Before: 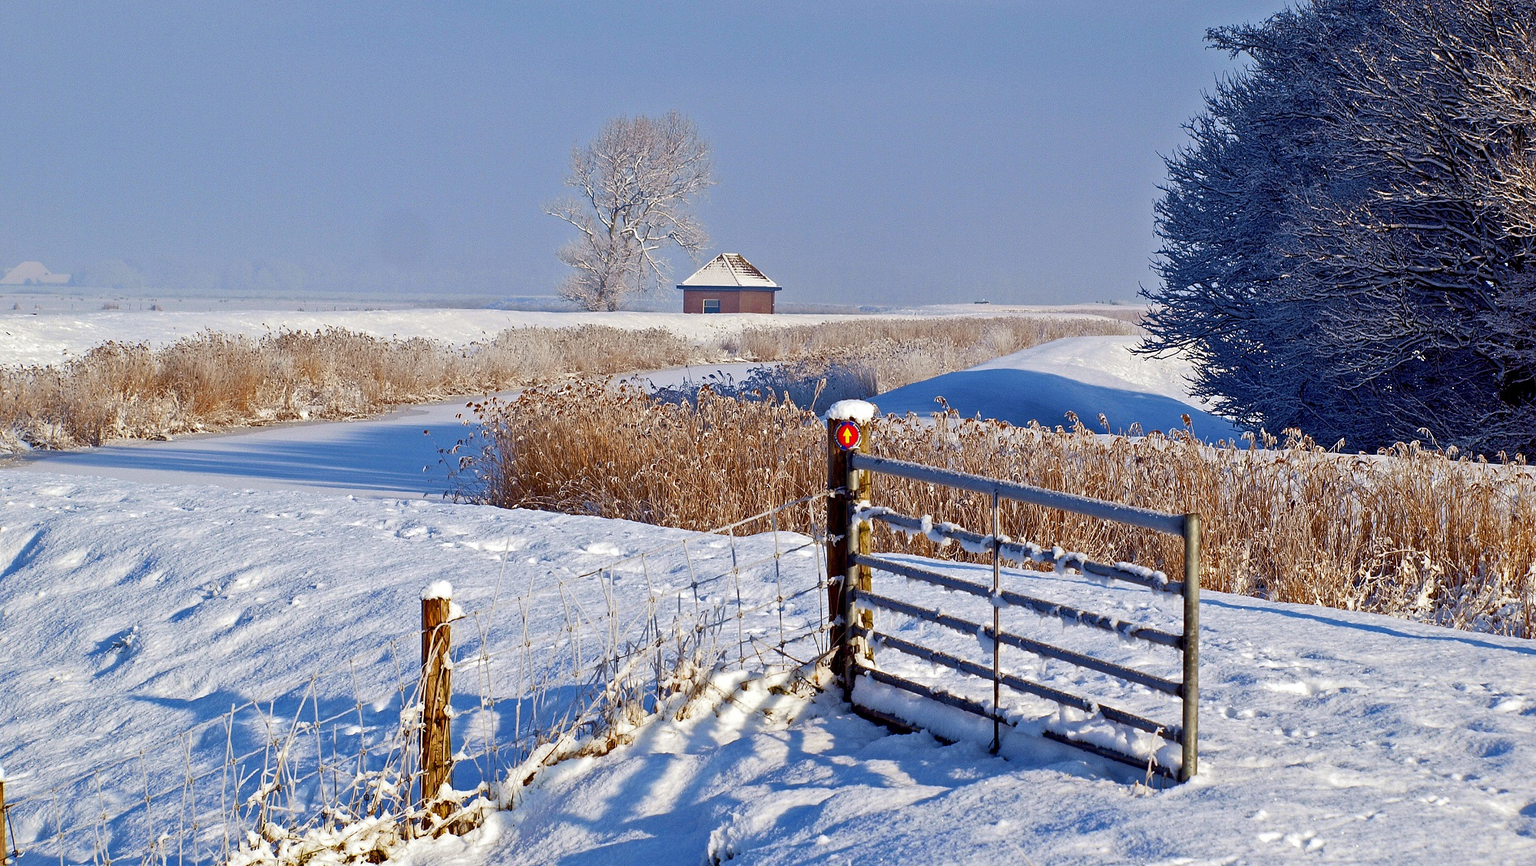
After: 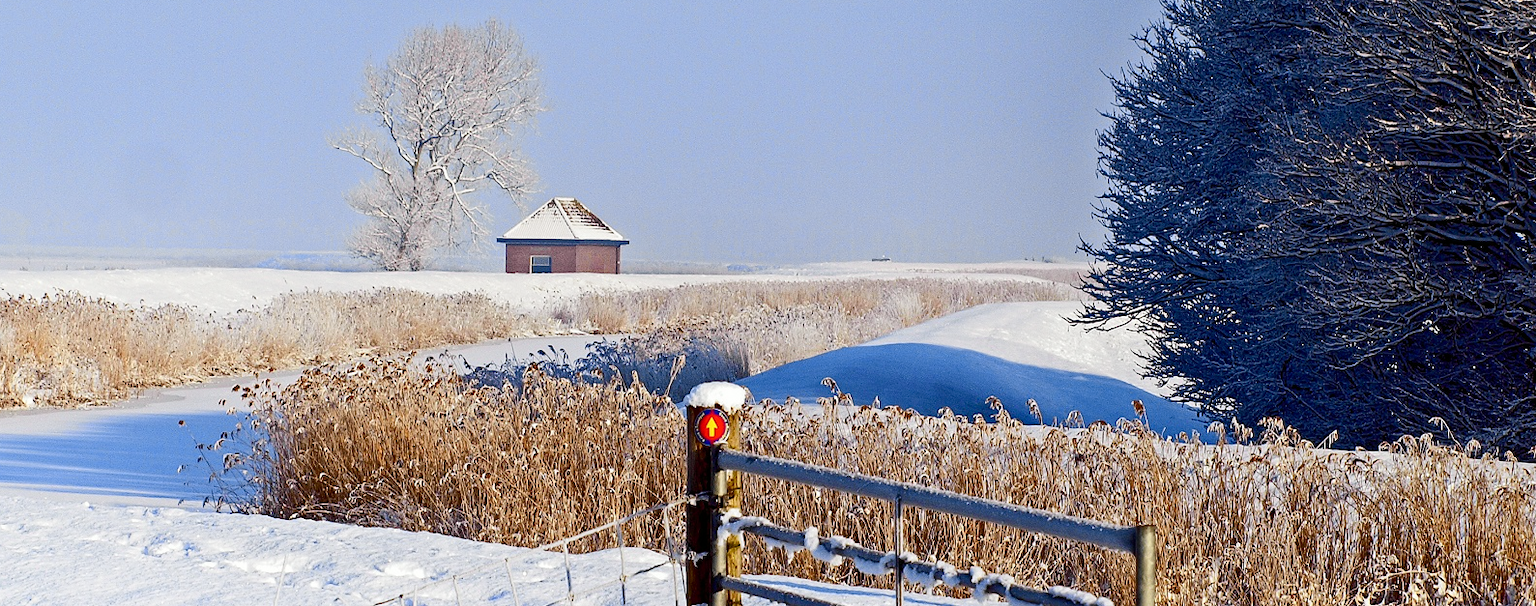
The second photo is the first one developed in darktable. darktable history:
tone curve: curves: ch0 [(0, 0) (0.037, 0.025) (0.131, 0.093) (0.275, 0.256) (0.476, 0.517) (0.607, 0.667) (0.691, 0.745) (0.789, 0.836) (0.911, 0.925) (0.997, 0.995)]; ch1 [(0, 0) (0.301, 0.3) (0.444, 0.45) (0.493, 0.495) (0.507, 0.503) (0.534, 0.533) (0.582, 0.58) (0.658, 0.693) (0.746, 0.77) (1, 1)]; ch2 [(0, 0) (0.246, 0.233) (0.36, 0.352) (0.415, 0.418) (0.476, 0.492) (0.502, 0.504) (0.525, 0.518) (0.539, 0.544) (0.586, 0.602) (0.634, 0.651) (0.706, 0.727) (0.853, 0.852) (1, 0.951)], color space Lab, independent channels, preserve colors none
crop: left 18.38%, top 11.092%, right 2.134%, bottom 33.217%
shadows and highlights: shadows -40.15, highlights 62.88, soften with gaussian
